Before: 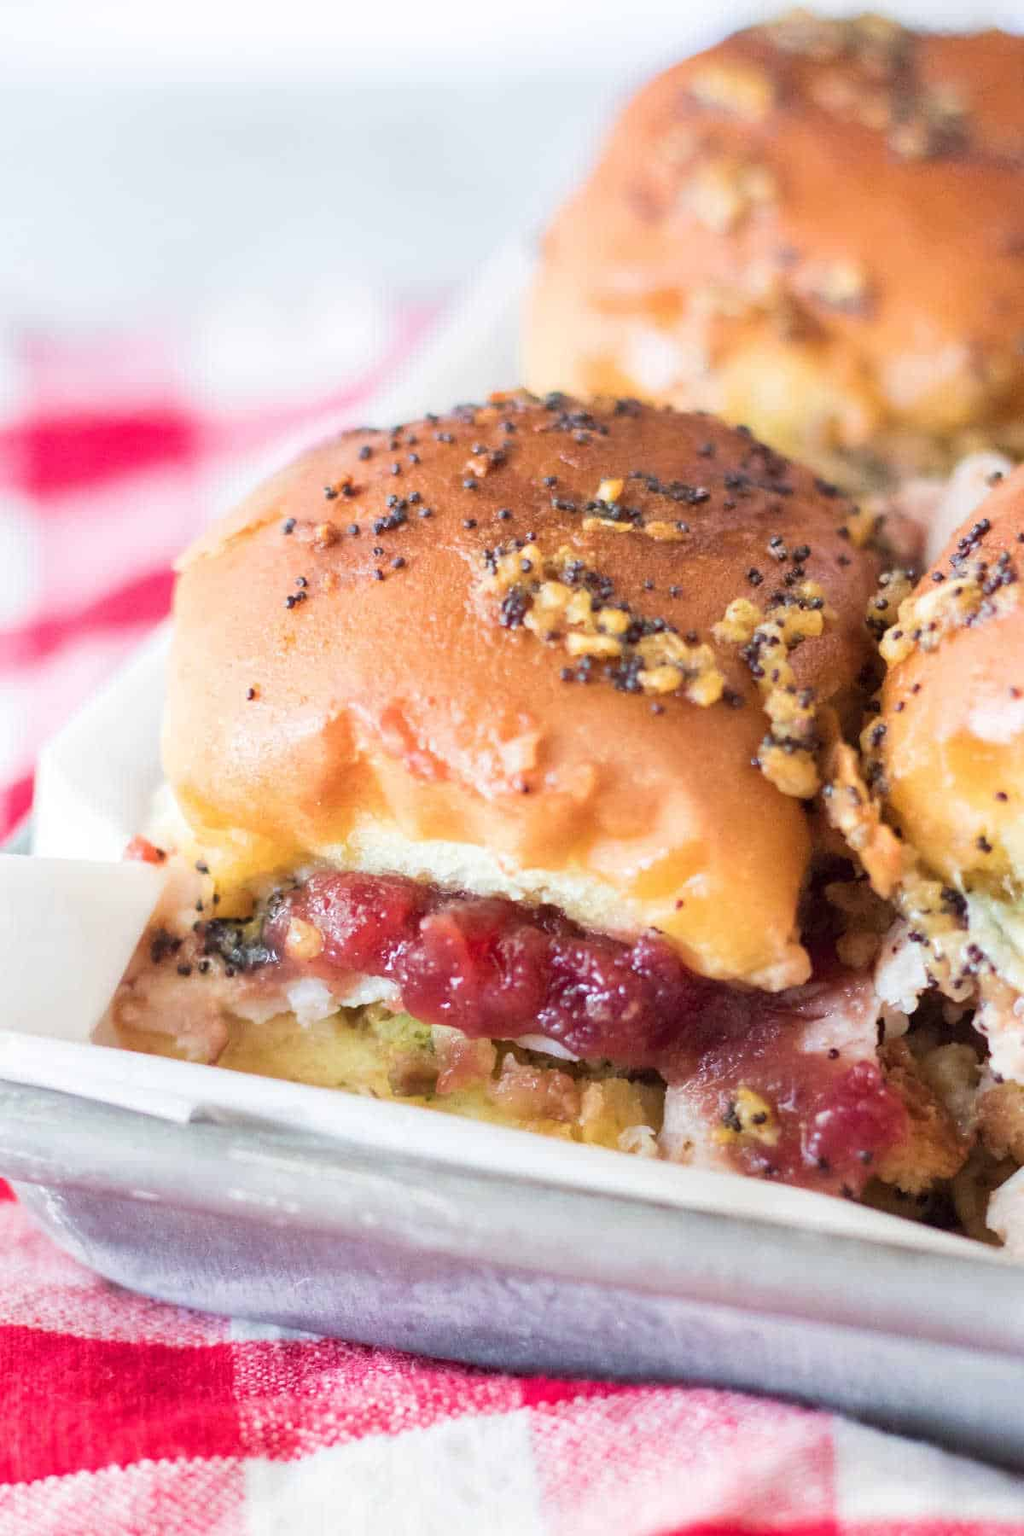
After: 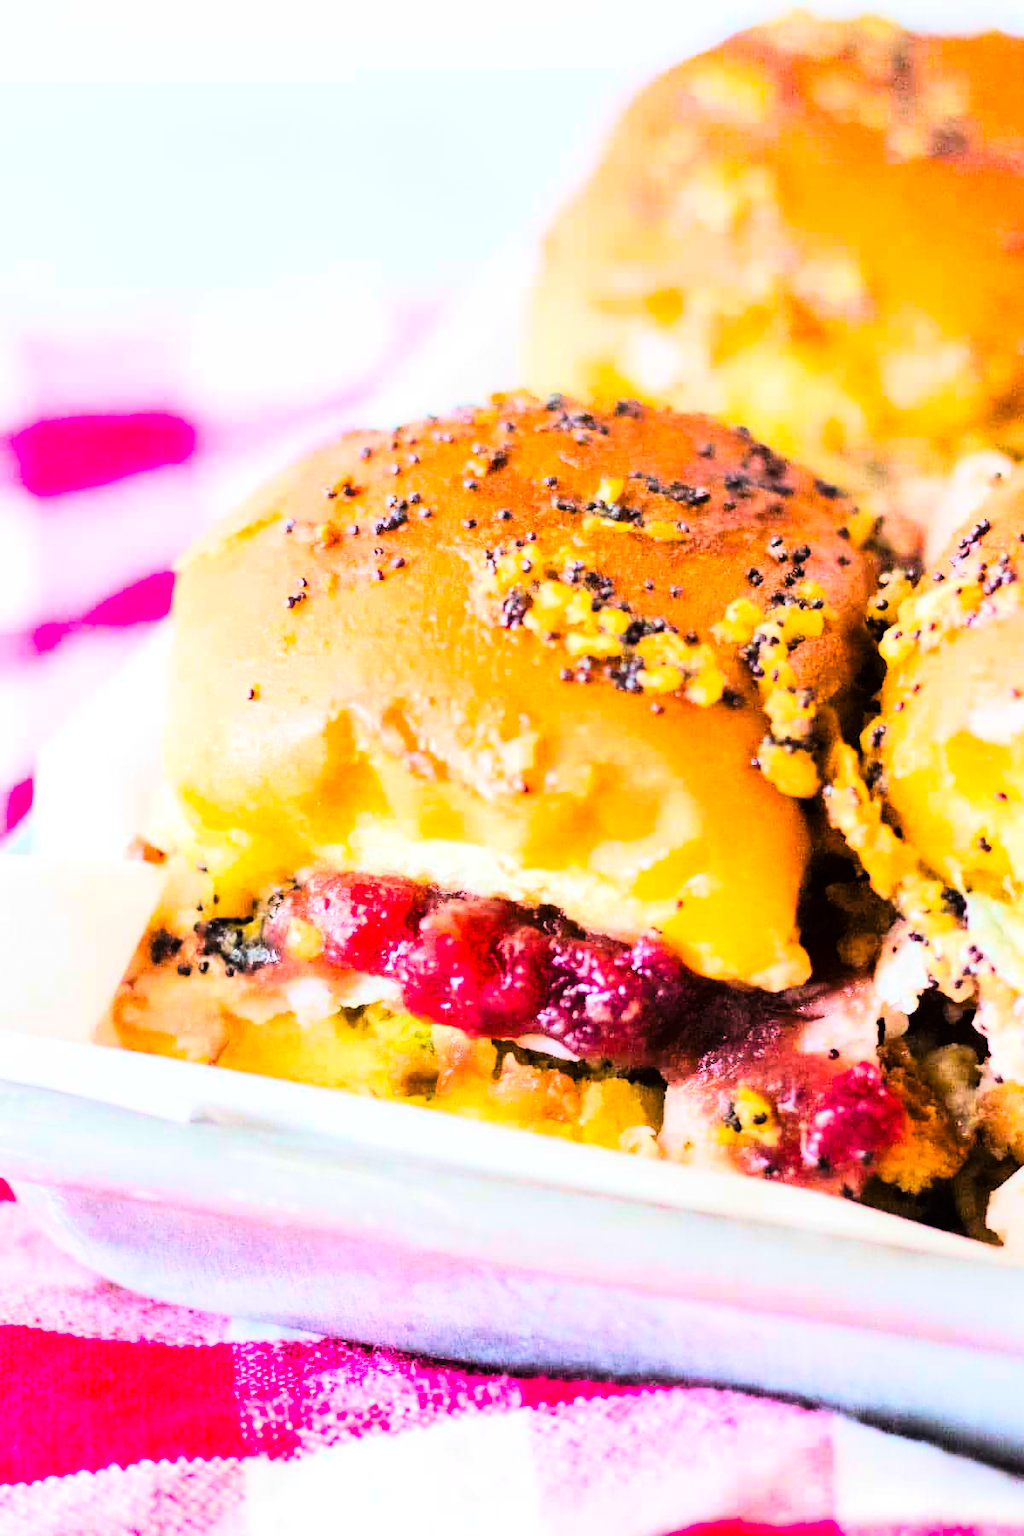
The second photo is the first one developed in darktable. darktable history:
tone curve: curves: ch0 [(0, 0) (0.16, 0.055) (0.506, 0.762) (1, 1.024)], color space Lab, linked channels, preserve colors none
color balance rgb: linear chroma grading › global chroma 15%, perceptual saturation grading › global saturation 30%
